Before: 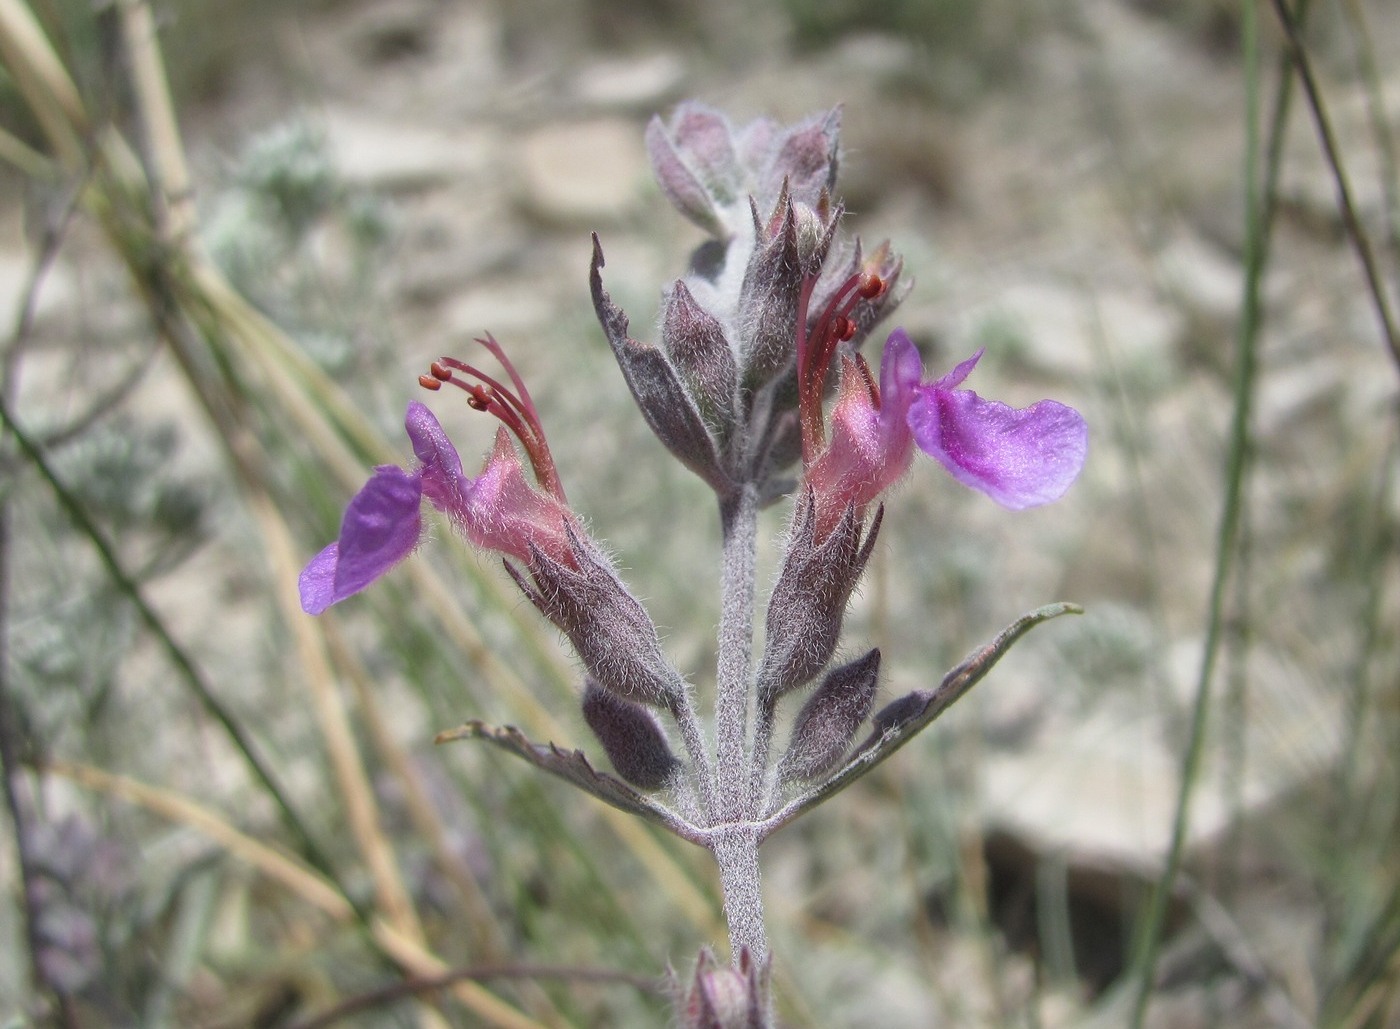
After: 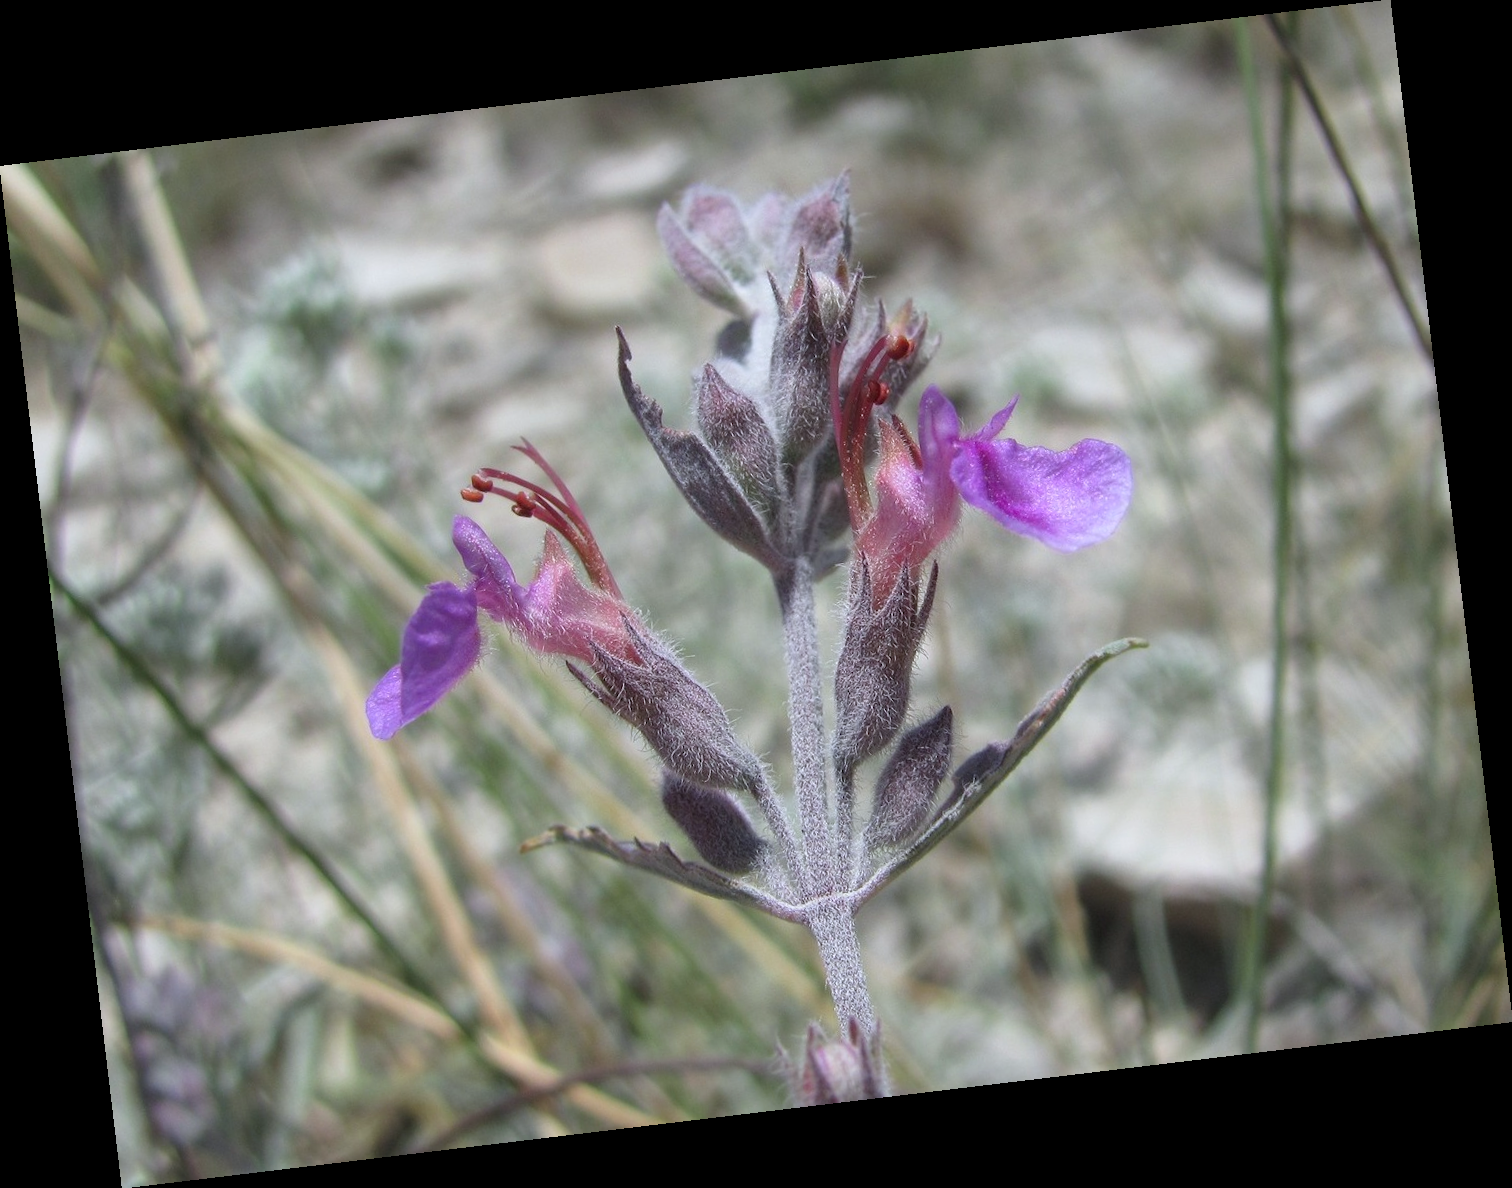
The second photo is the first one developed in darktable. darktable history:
rotate and perspective: rotation -6.83°, automatic cropping off
vibrance: on, module defaults
white balance: red 0.974, blue 1.044
